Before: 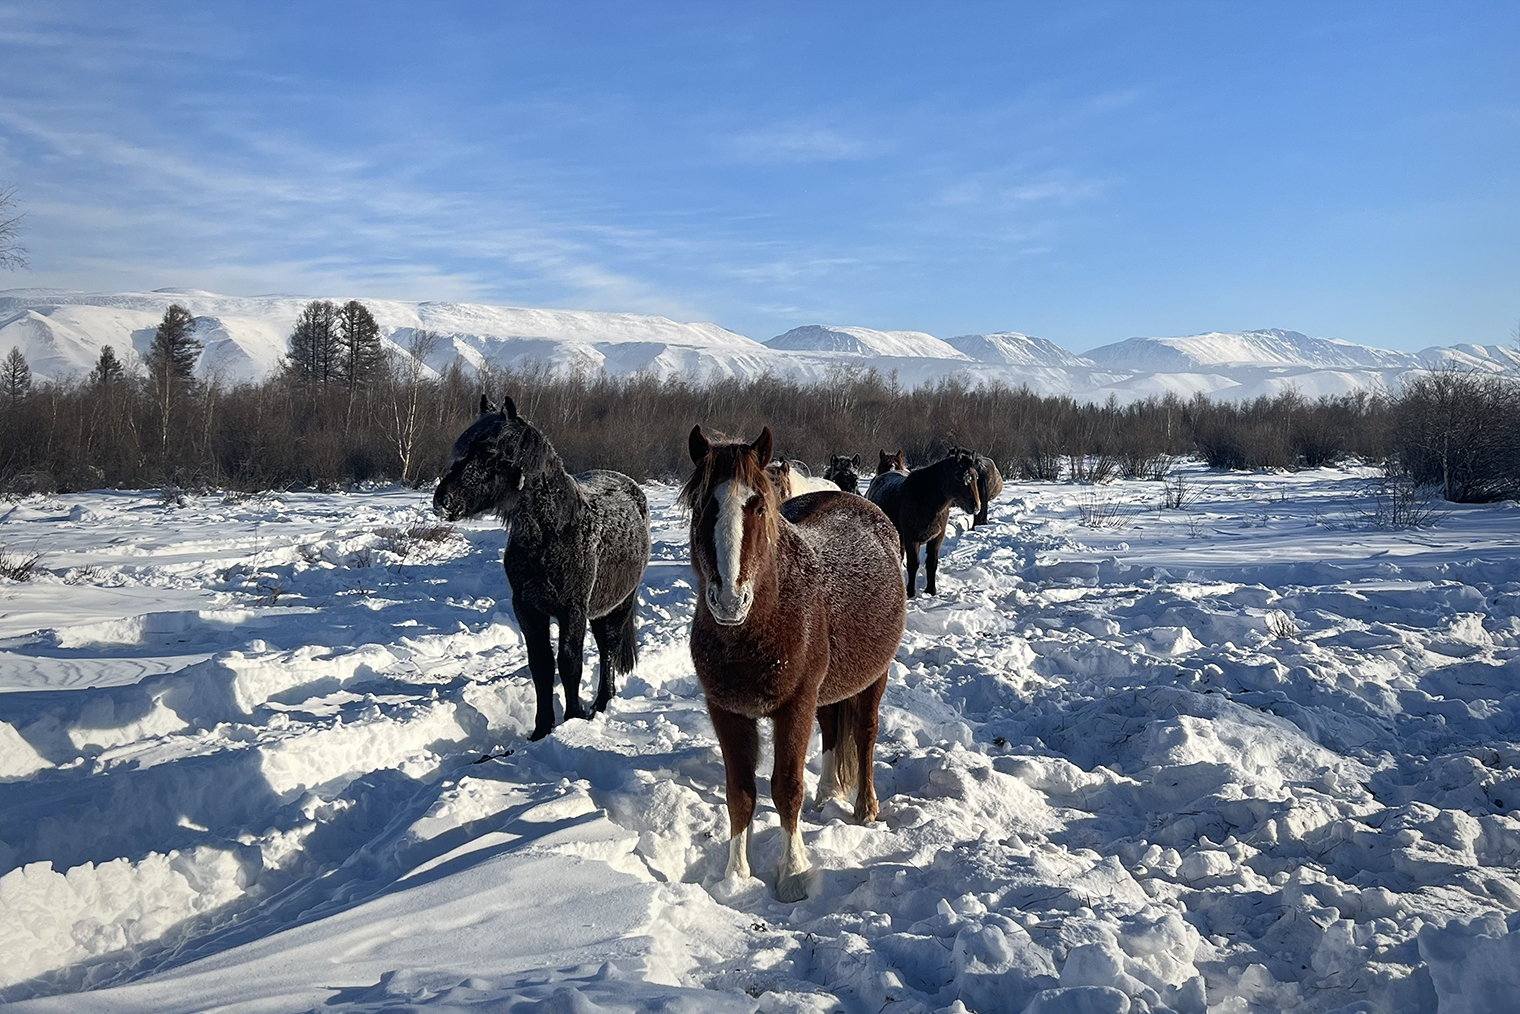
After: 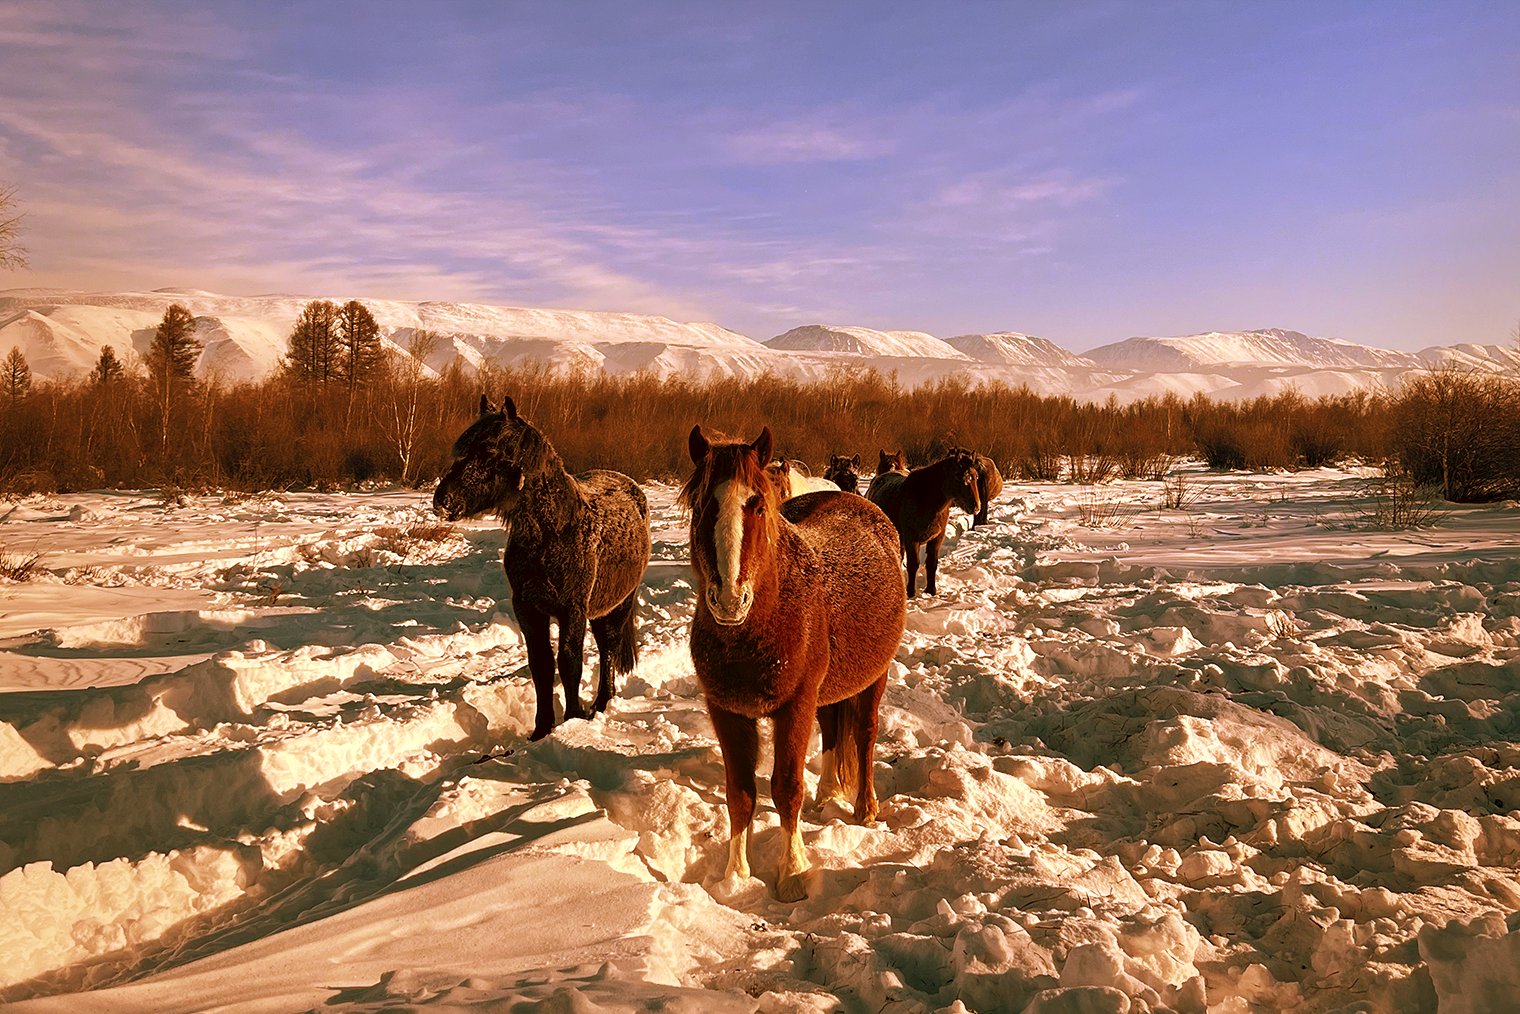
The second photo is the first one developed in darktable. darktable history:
tone curve: curves: ch0 [(0, 0) (0.003, 0.032) (0.011, 0.034) (0.025, 0.039) (0.044, 0.055) (0.069, 0.078) (0.1, 0.111) (0.136, 0.147) (0.177, 0.191) (0.224, 0.238) (0.277, 0.291) (0.335, 0.35) (0.399, 0.41) (0.468, 0.48) (0.543, 0.547) (0.623, 0.621) (0.709, 0.699) (0.801, 0.789) (0.898, 0.884) (1, 1)], preserve colors none
color look up table: target L [100.5, 99.48, 98.47, 93.86, 89.52, 87.47, 80.82, 75.18, 69.73, 69.01, 61.72, 64.22, 46.21, 41.11, 17.66, 67.91, 64.1, 66.6, 56.67, 52, 52.85, 42.12, 30.06, 33.43, 18.23, 96.7, 80, 73.84, 63.64, 67.62, 66.45, 61.46, 55.23, 43.33, 50.1, 43.34, 34.12, 38.89, 18.98, 11.88, 27.97, 0.079, 96.95, 84.33, 66.95, 54.85, 55.81, 23.72, 0.662], target a [-23, -23.46, -19.77, -24.22, -55.33, -31, 6.615, -67.2, -6.322, 19, -63.93, 0.017, -9.857, -44.05, -24.68, 41.51, 51.1, 37.23, 76.56, 80.79, 64.71, 64.84, 39.21, 52.31, 25.54, 17.03, 36.11, 40.7, 63.12, 61.23, 36.97, 89.9, 75.84, 22.3, 33.27, 70.94, 37.13, 65.24, -9.214, 17.94, 51.16, 1.01, -30.31, -7.689, 12.16, -47.69, 4.575, -20.69, -1.059], target b [92.59, 100.46, 32.47, 67.23, 84.77, 86.96, 42.22, 45.2, 51.95, 66.18, 62.96, 69.29, 46.78, 44.56, 25.24, 52.71, 70.18, 75.04, 63.41, 68.19, 60.79, 56.83, 41.52, 45.33, 26.67, -8.666, -11.58, -35.67, 1.273, -31.89, 23.12, -53.32, -63.81, -83.14, 46.01, 47.85, 25.58, -2.838, -17.07, -44.52, 38.58, -8.197, 11.17, -17.95, 24.75, 19.62, -33.9, 0.783, 0.605], num patches 49
